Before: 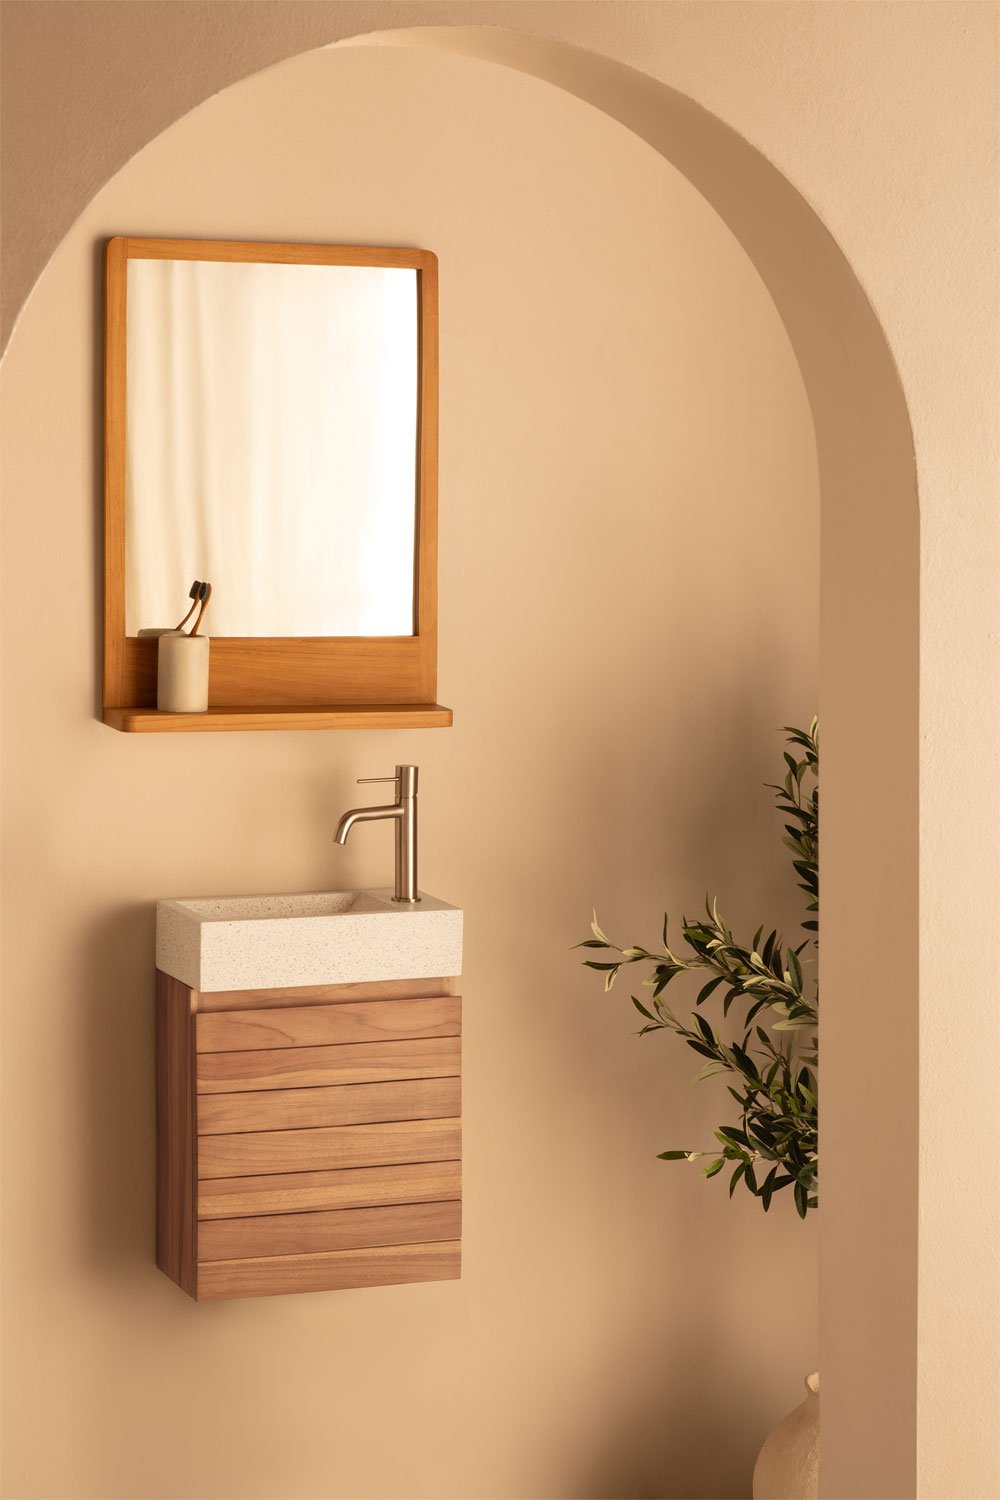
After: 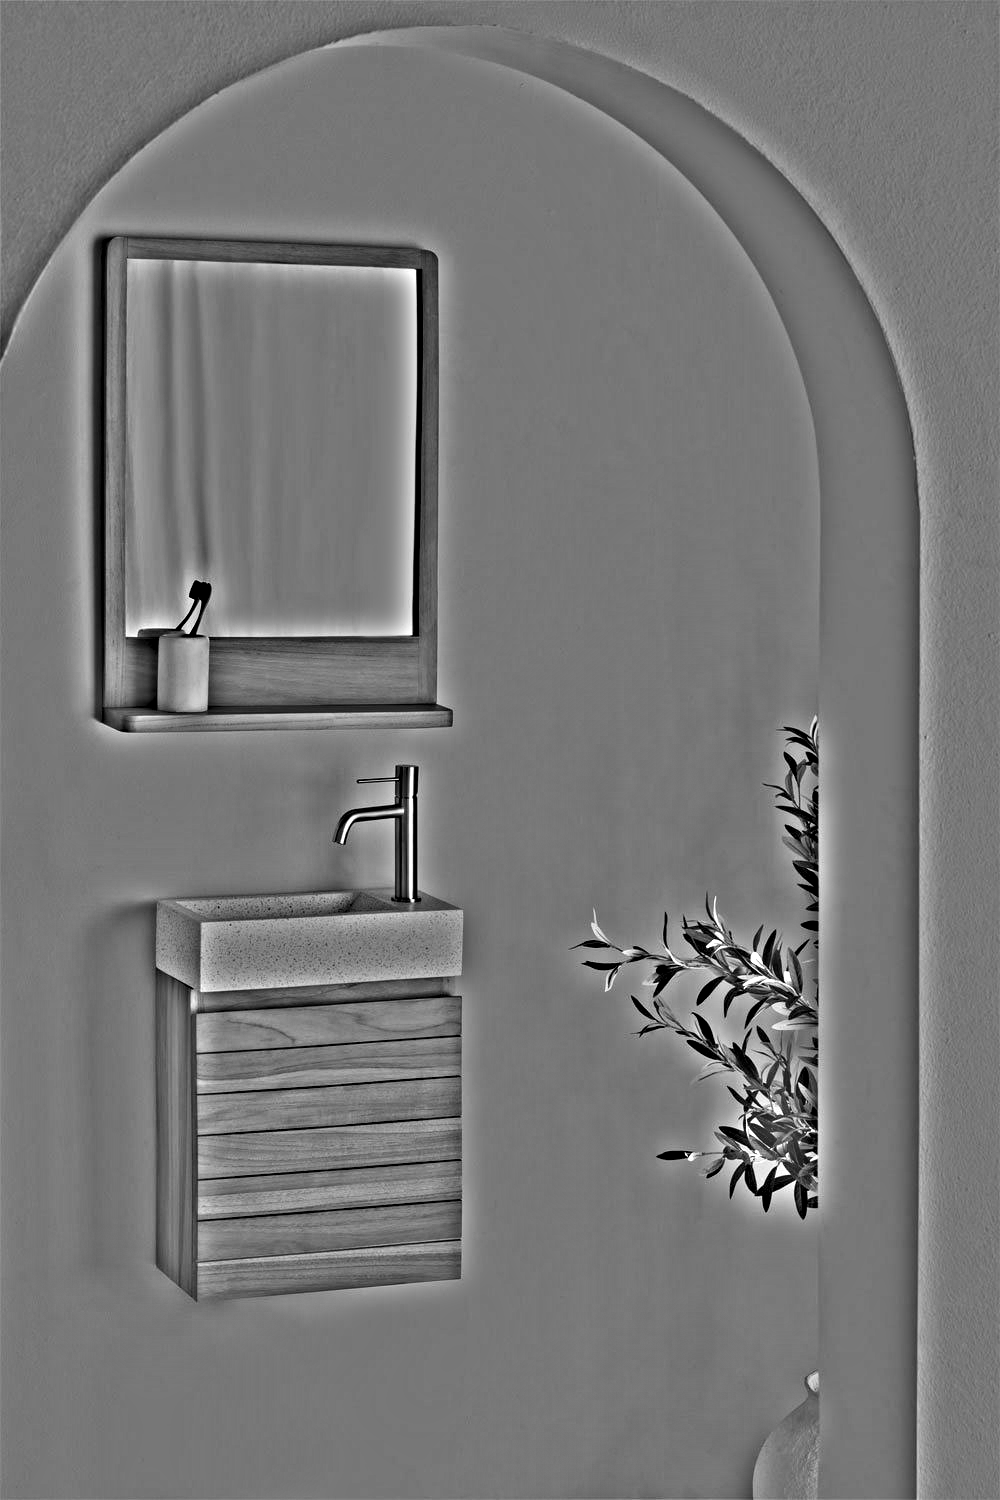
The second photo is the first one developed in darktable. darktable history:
highpass: on, module defaults
haze removal: compatibility mode true, adaptive false
contrast brightness saturation: contrast 0.07
